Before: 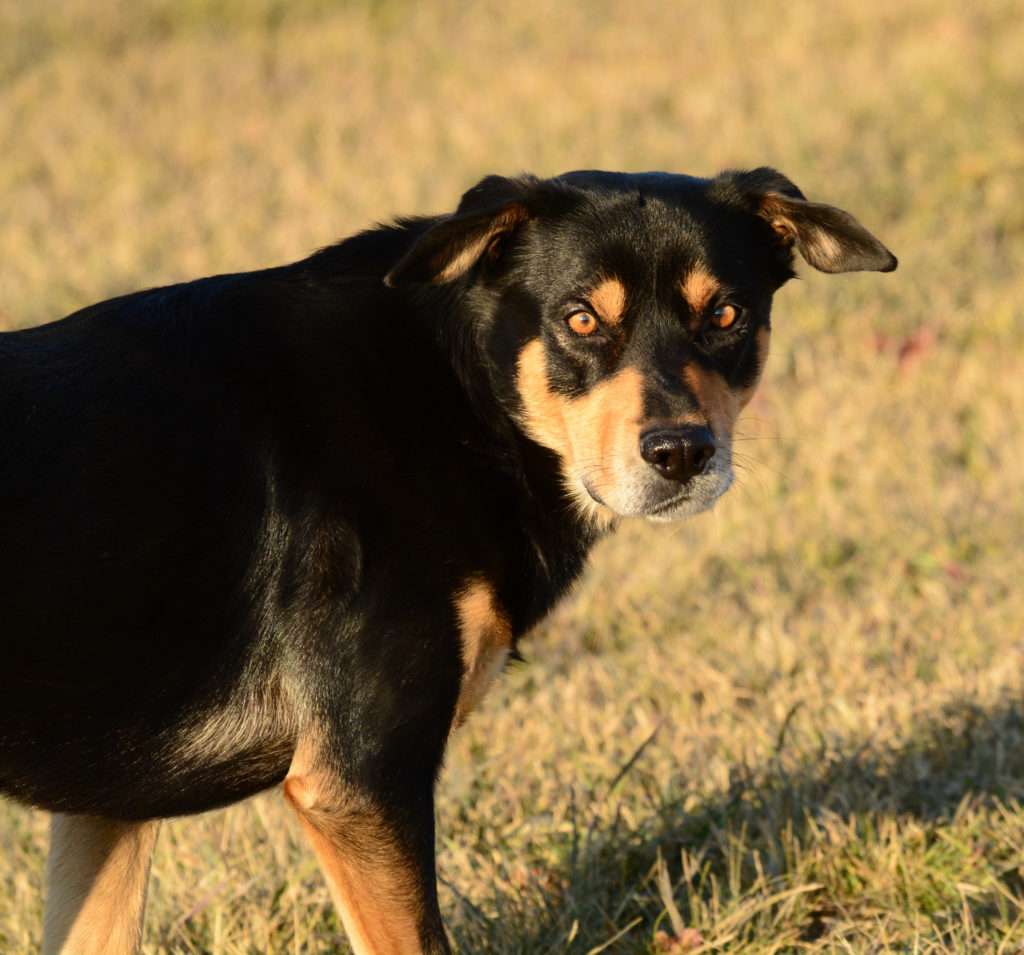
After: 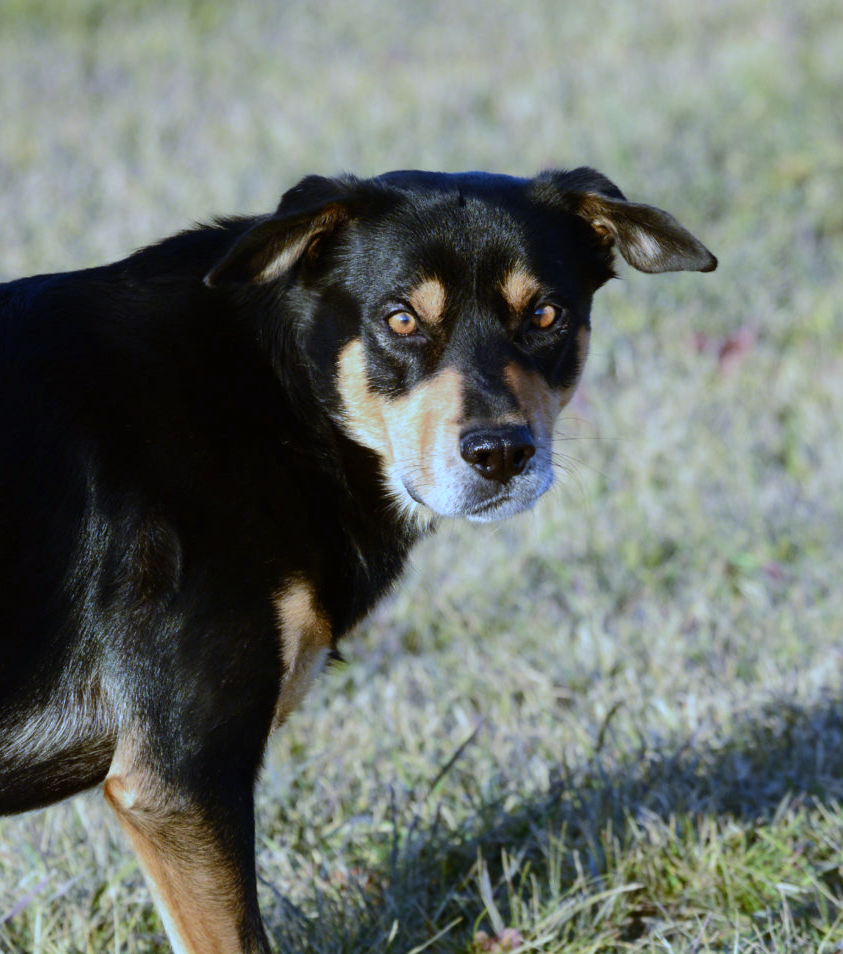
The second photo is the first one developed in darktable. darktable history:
white balance: red 0.766, blue 1.537
crop: left 17.582%, bottom 0.031%
